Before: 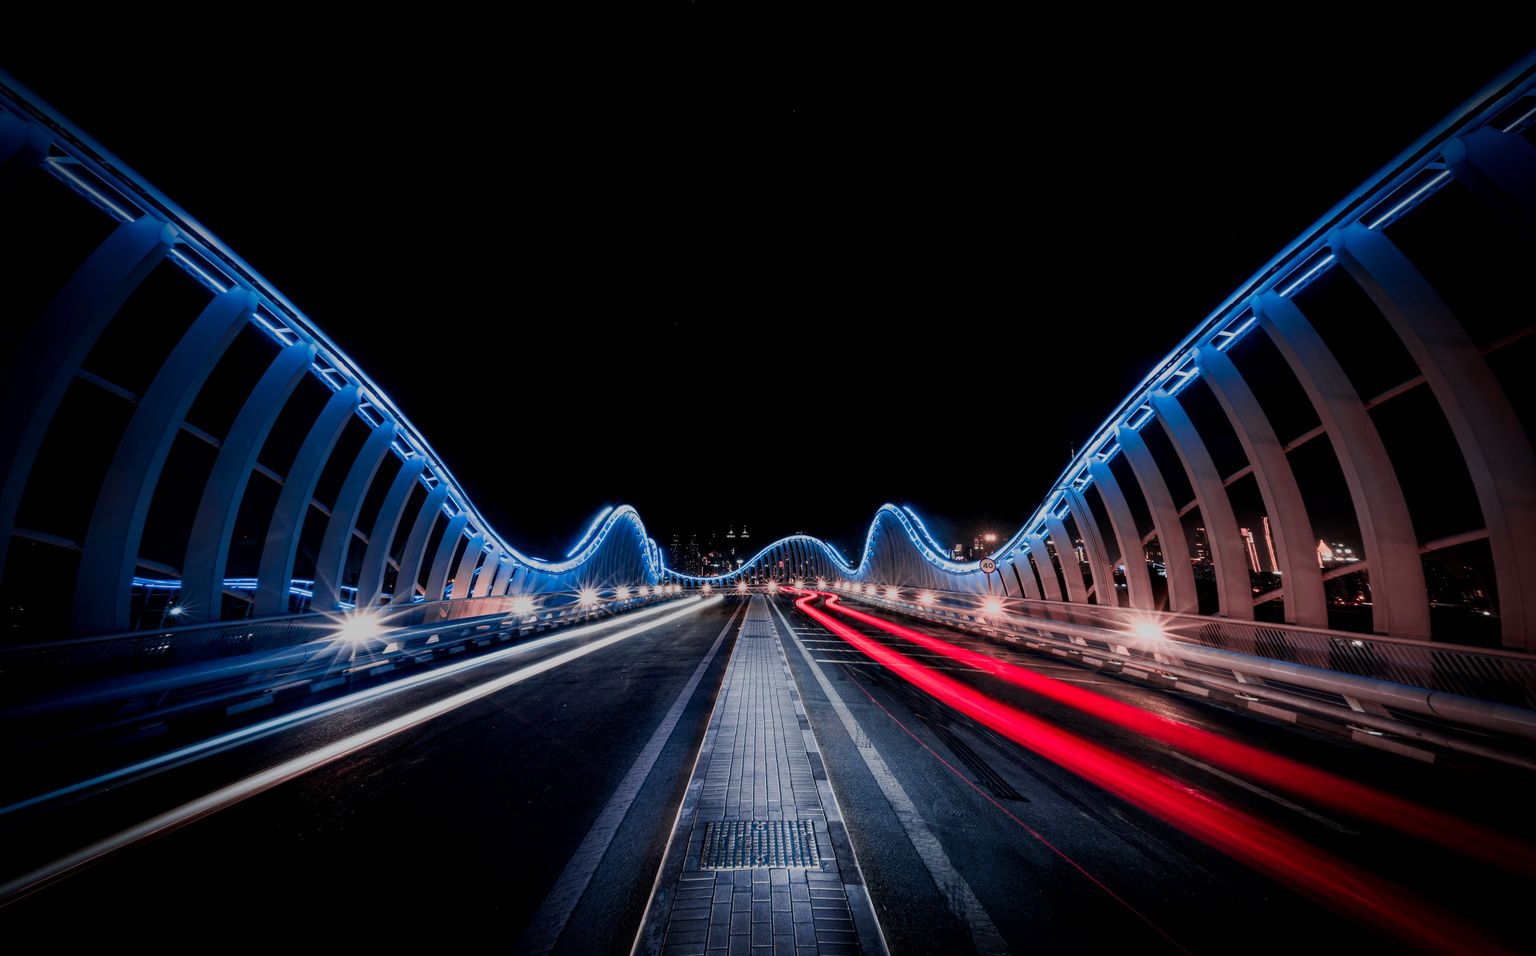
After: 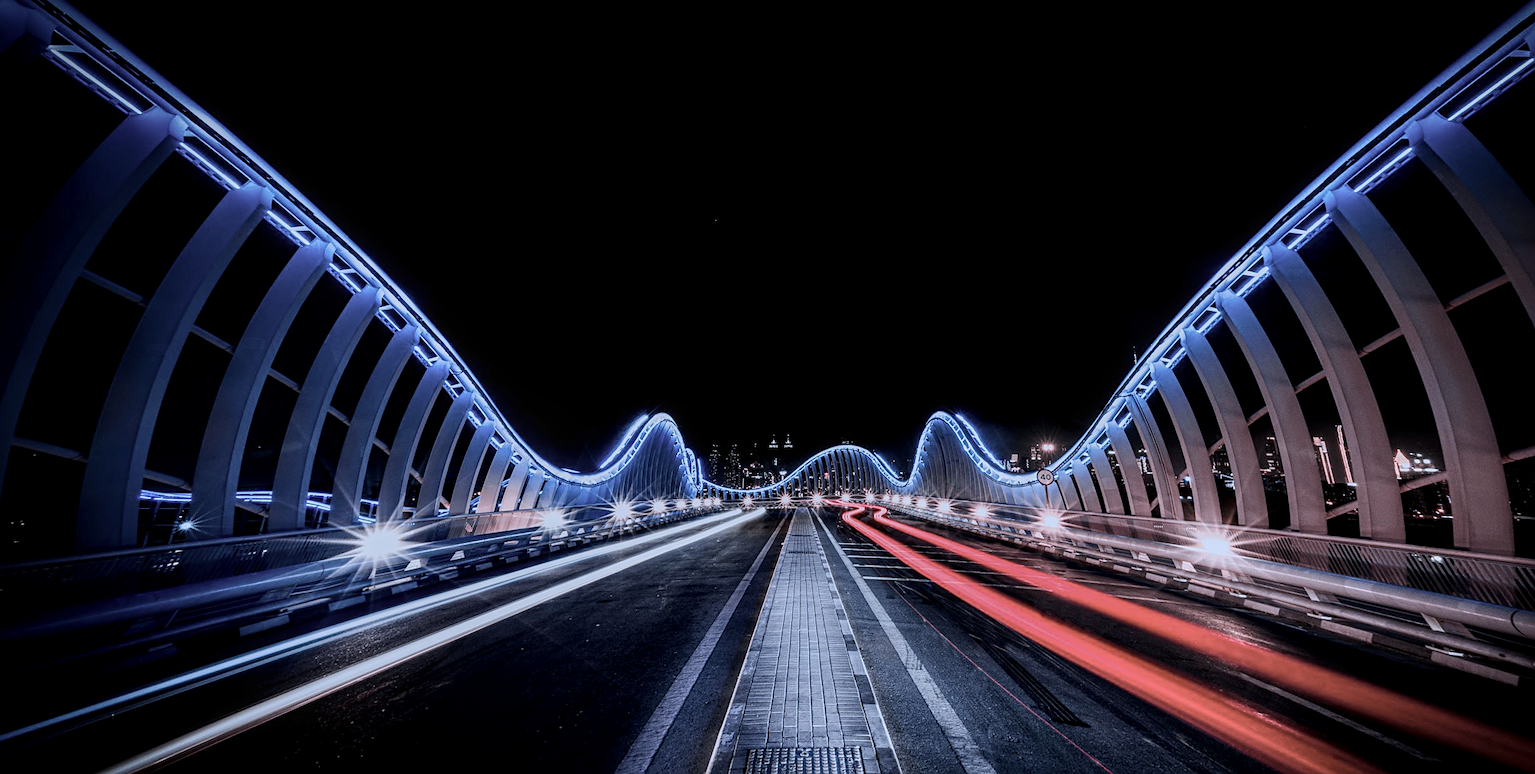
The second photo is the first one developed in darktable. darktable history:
crop and rotate: angle 0.047°, top 12.021%, right 5.421%, bottom 11.251%
local contrast: on, module defaults
exposure: compensate exposure bias true, compensate highlight preservation false
shadows and highlights: shadows 34.88, highlights -34.83, soften with gaussian
contrast brightness saturation: contrast 0.097, saturation -0.369
color calibration: illuminant custom, x 0.391, y 0.392, temperature 3854.72 K
sharpen: on, module defaults
